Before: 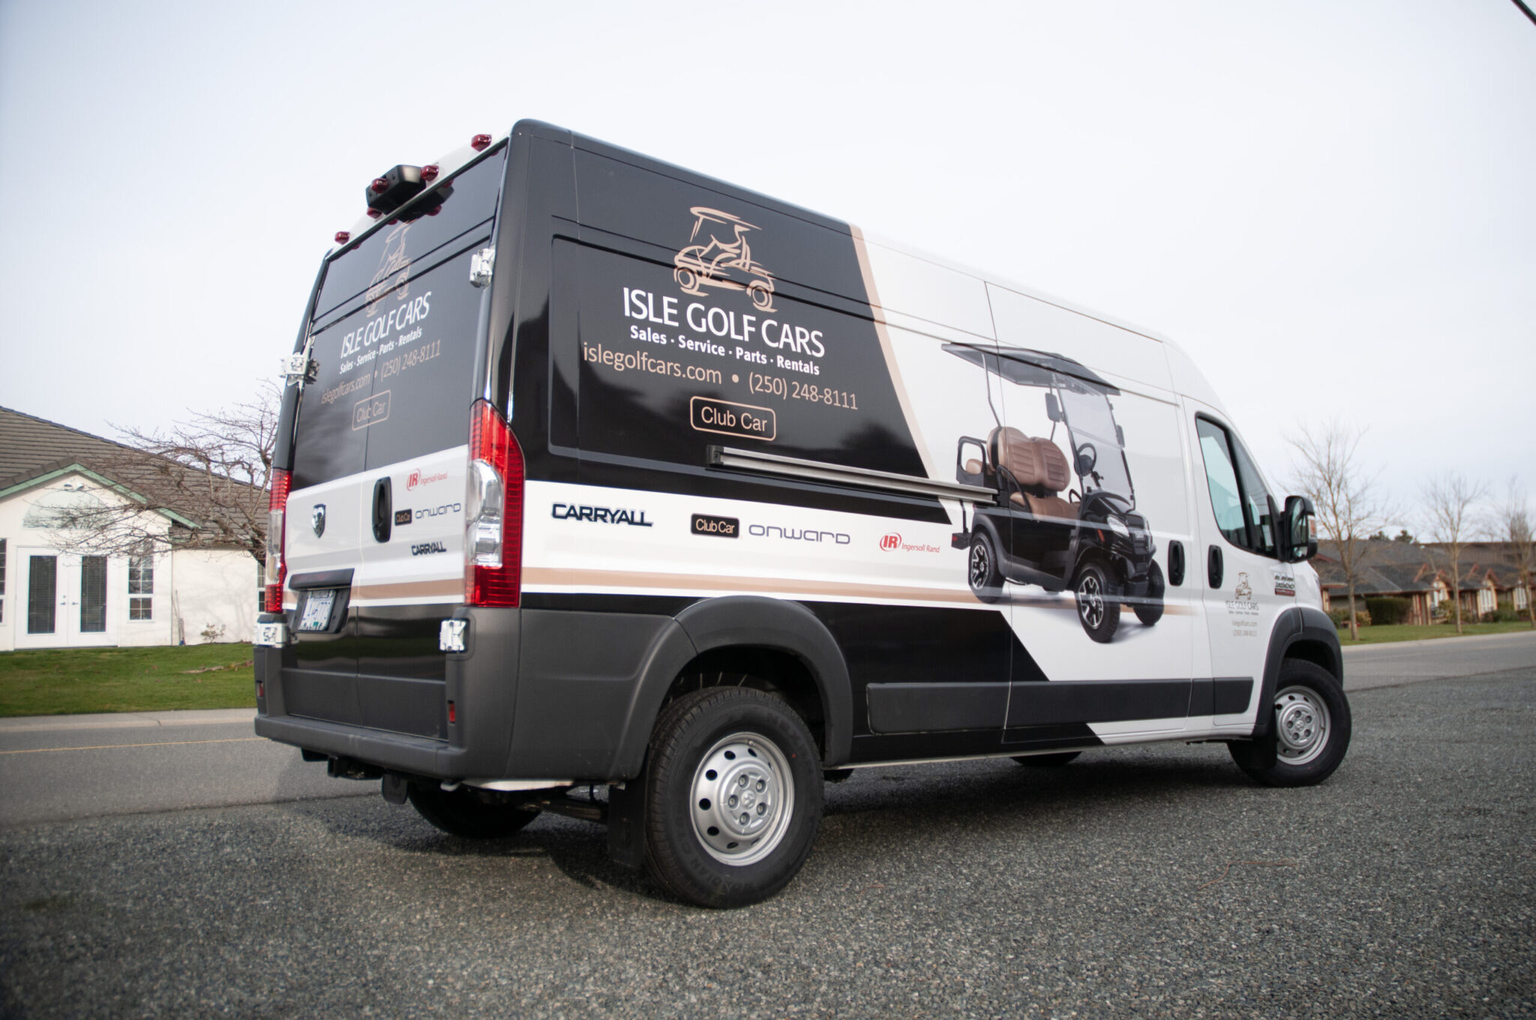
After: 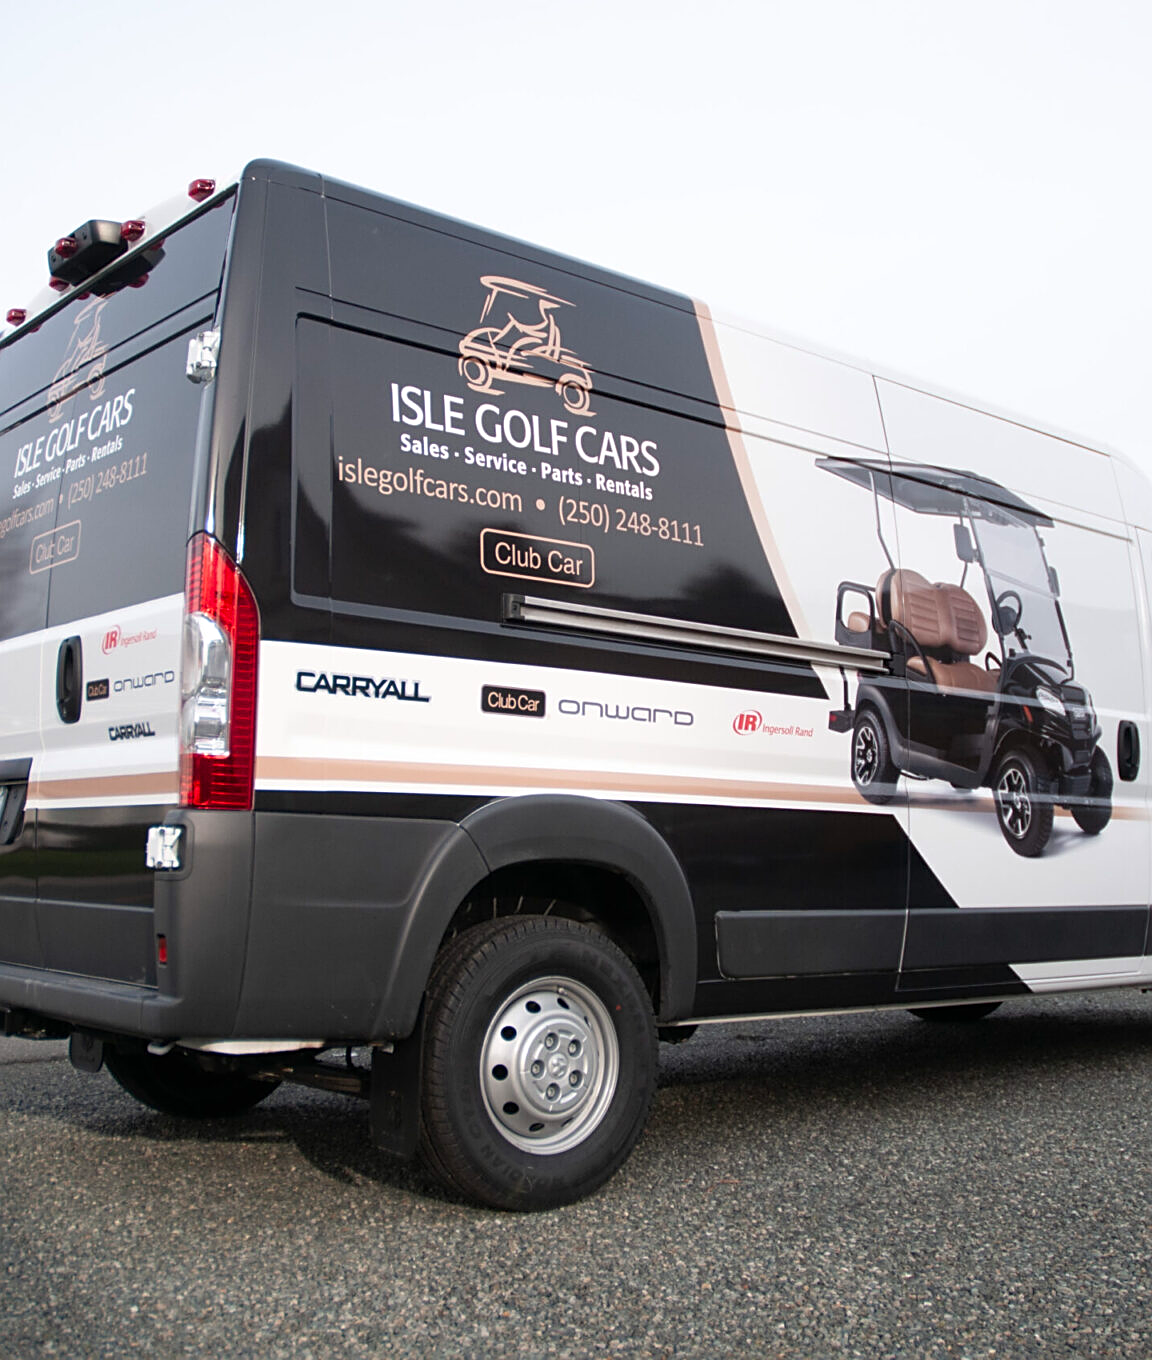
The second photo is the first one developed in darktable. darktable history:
sharpen: on, module defaults
crop: left 21.496%, right 22.254%
exposure: black level correction 0, exposure 0.7 EV, compensate exposure bias true, compensate highlight preservation false
